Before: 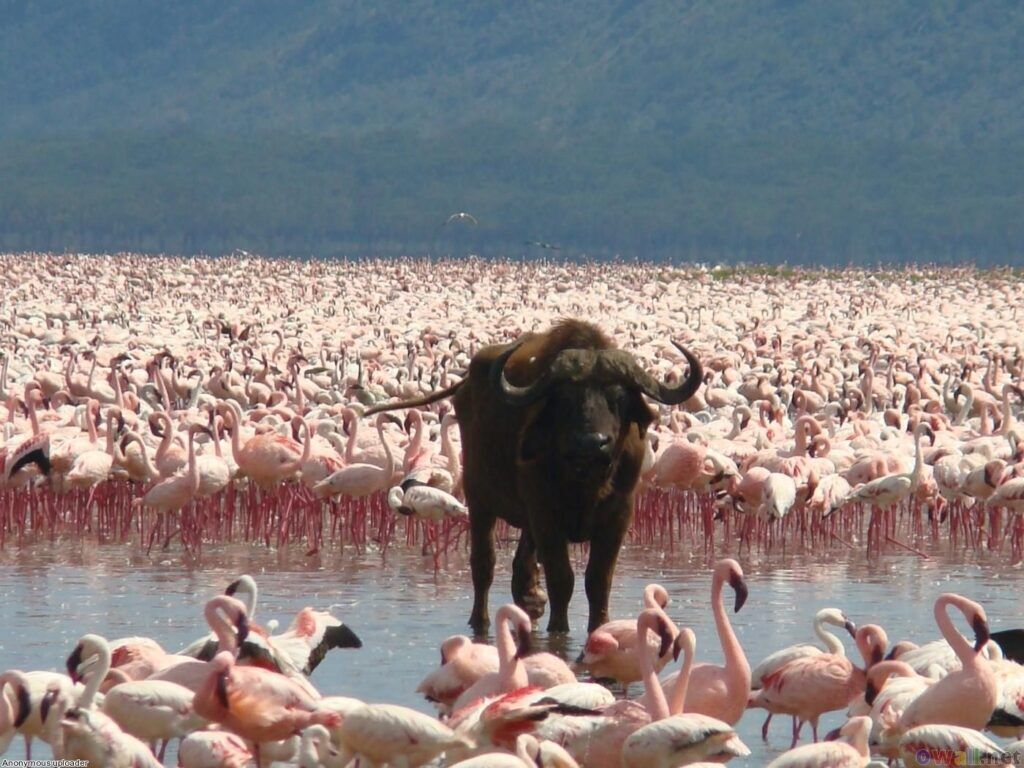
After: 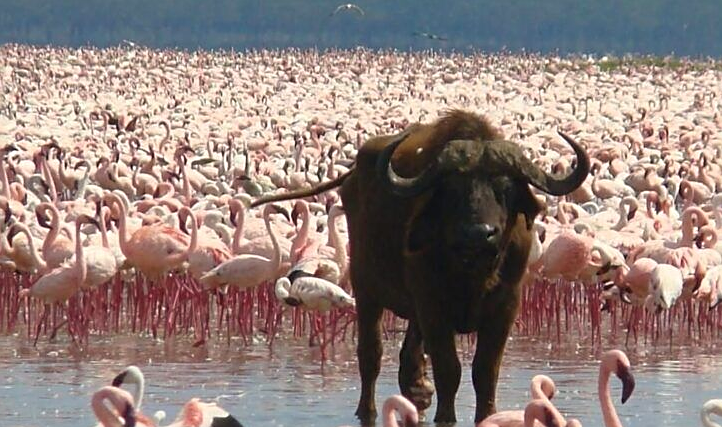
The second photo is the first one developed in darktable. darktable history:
sharpen: on, module defaults
crop: left 11.089%, top 27.32%, right 18.315%, bottom 16.965%
color balance rgb: perceptual saturation grading › global saturation 0.198%, global vibrance 20%
